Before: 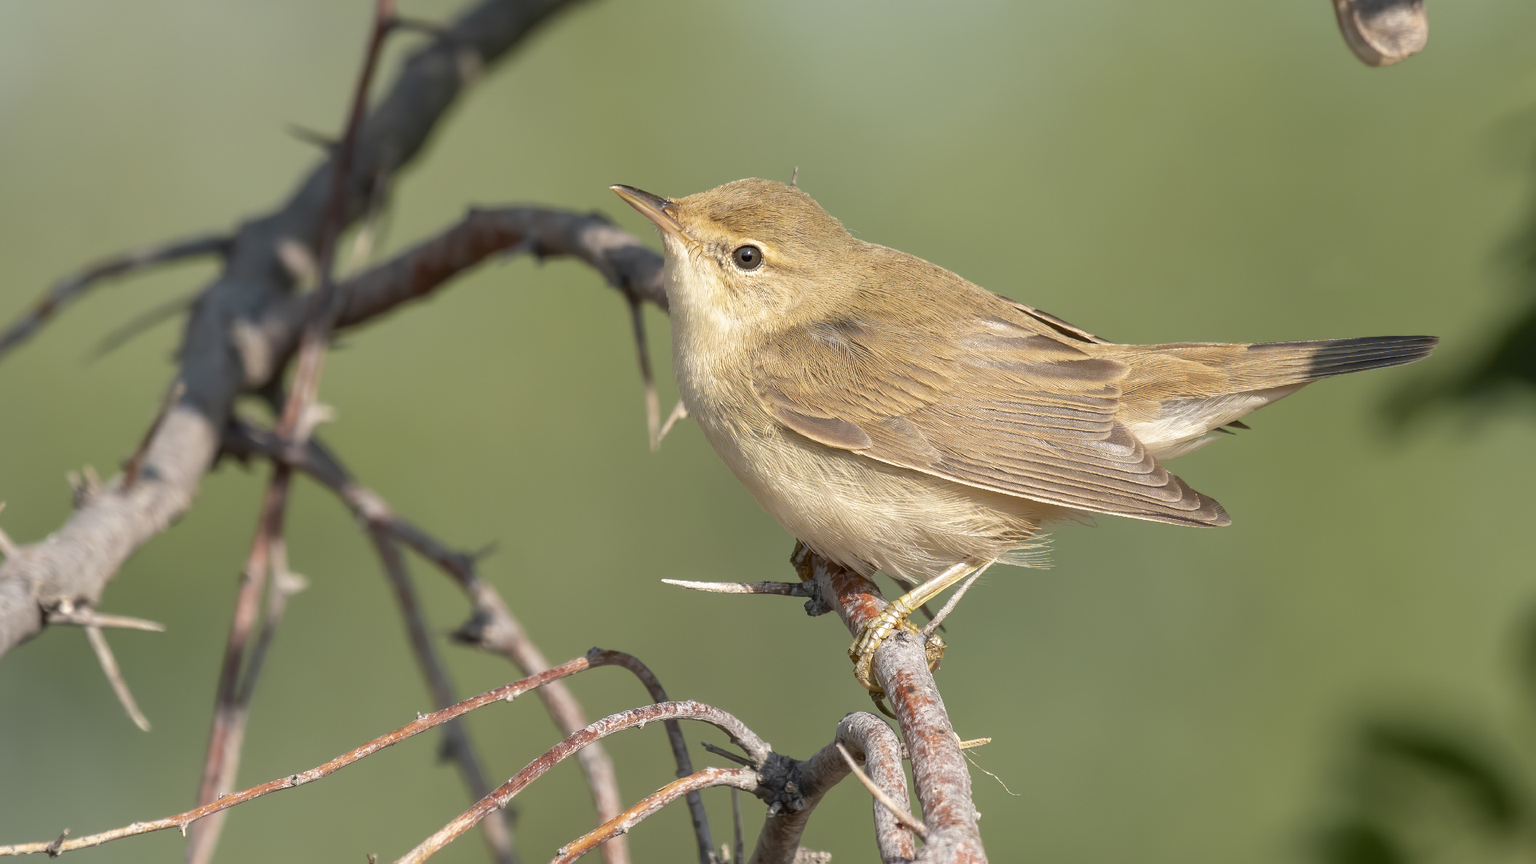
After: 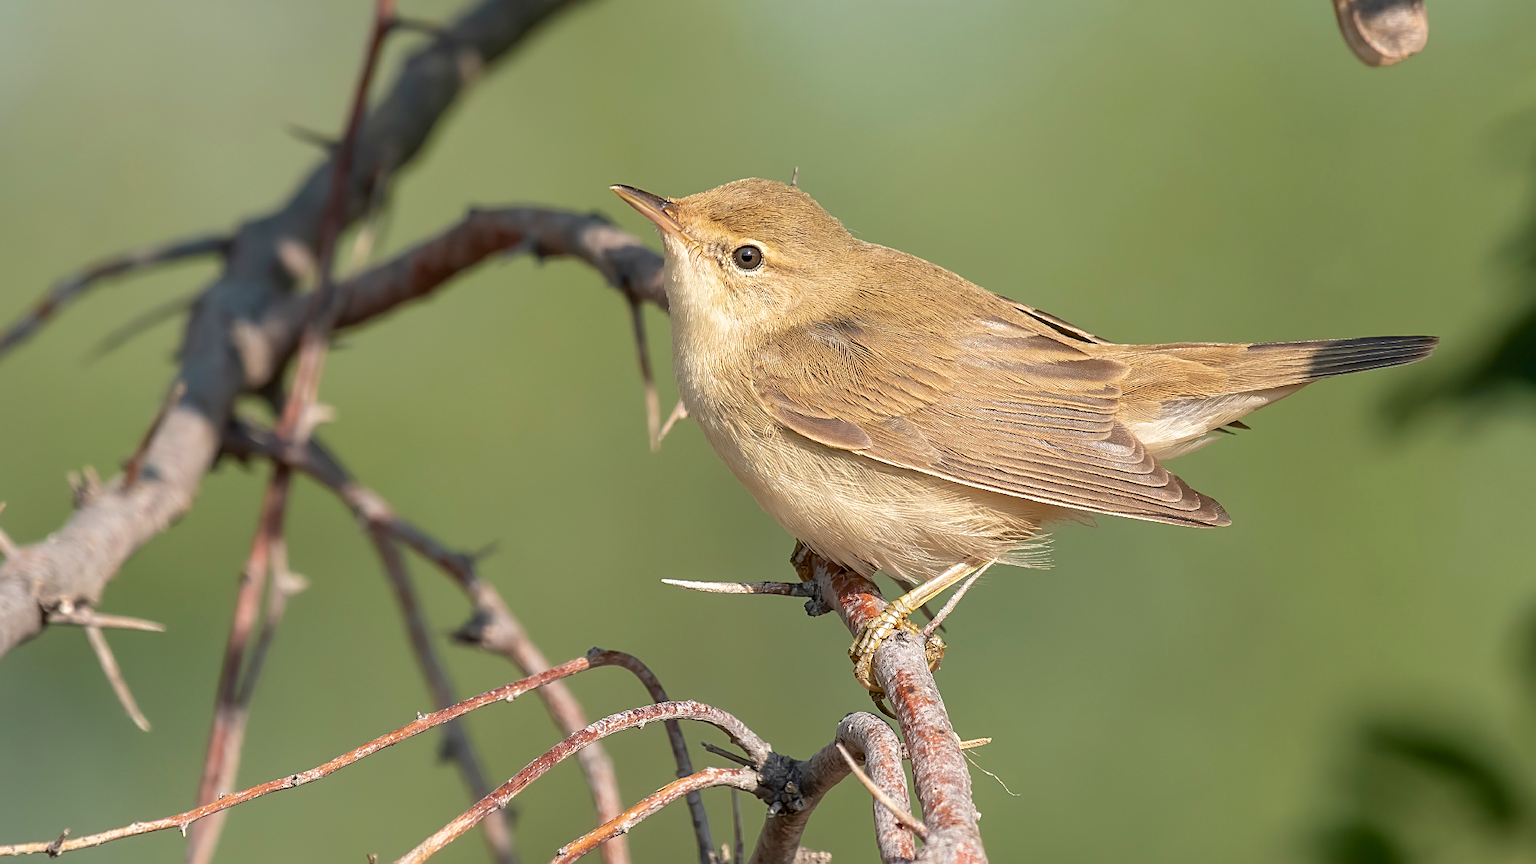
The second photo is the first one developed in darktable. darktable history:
sharpen: on, module defaults
velvia: strength 15%
